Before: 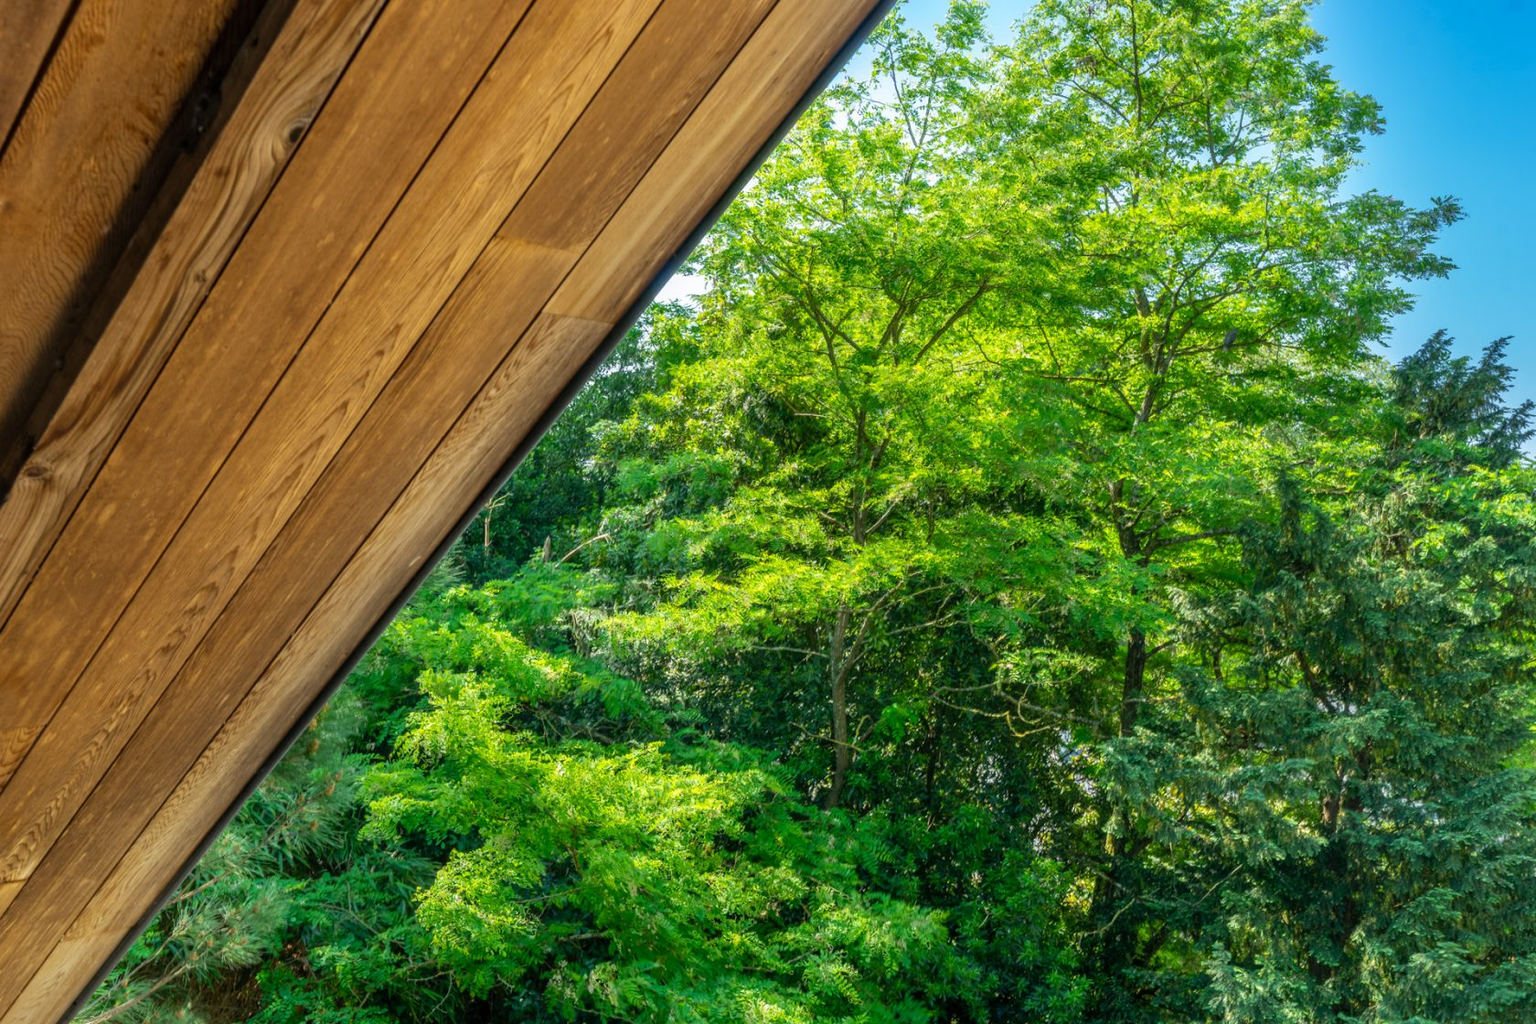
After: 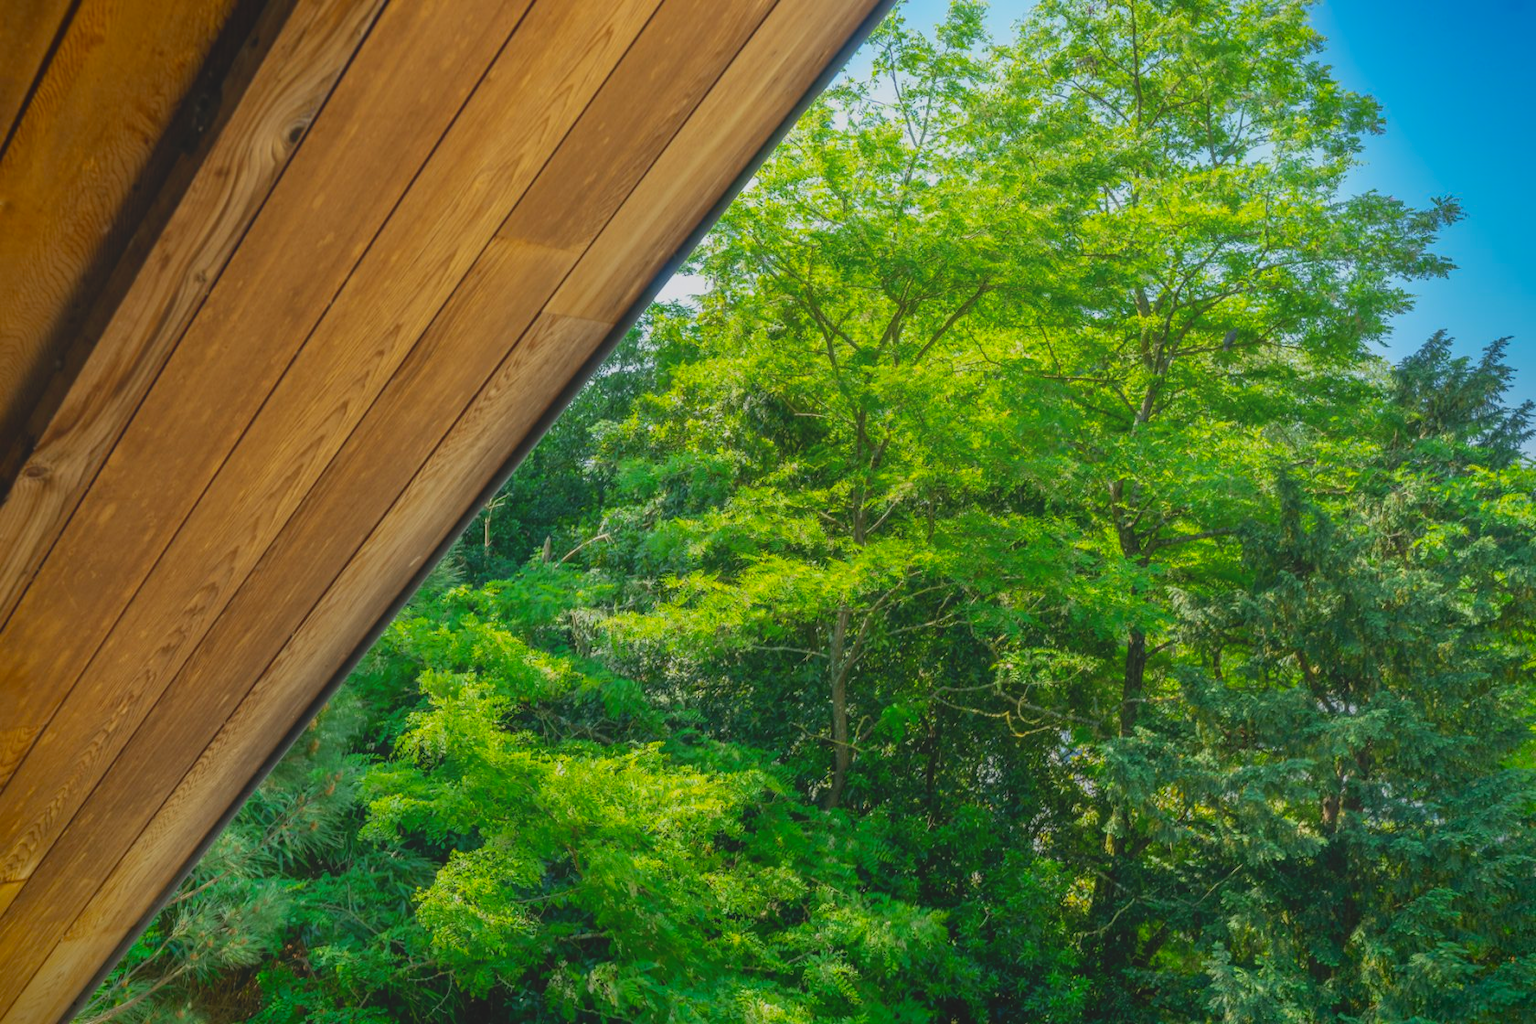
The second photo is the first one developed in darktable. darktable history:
local contrast: detail 70%
vignetting: fall-off start 88.53%, fall-off radius 44.2%, saturation 0.376, width/height ratio 1.161
